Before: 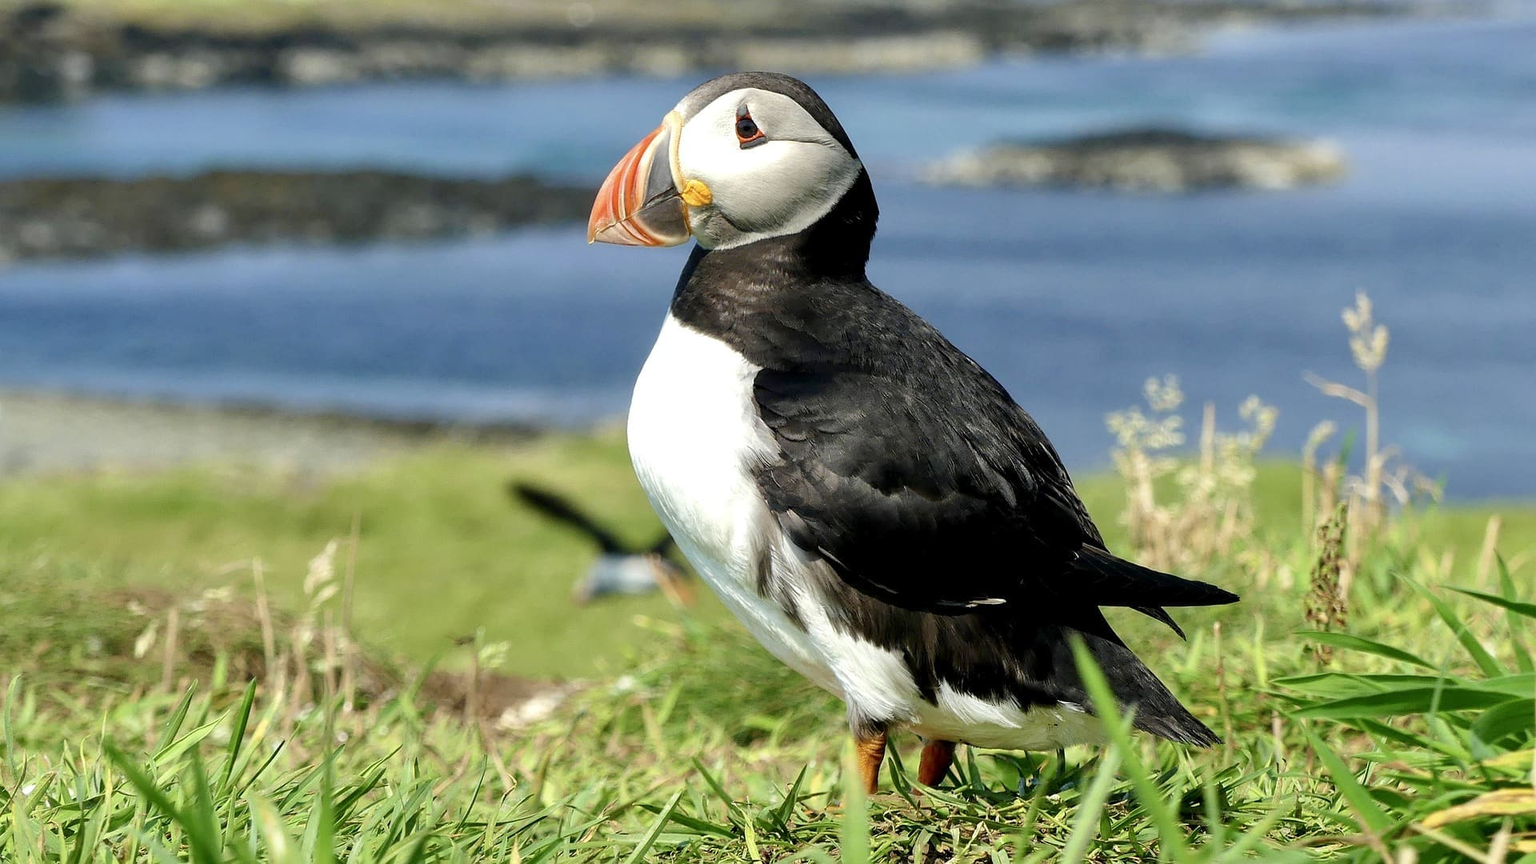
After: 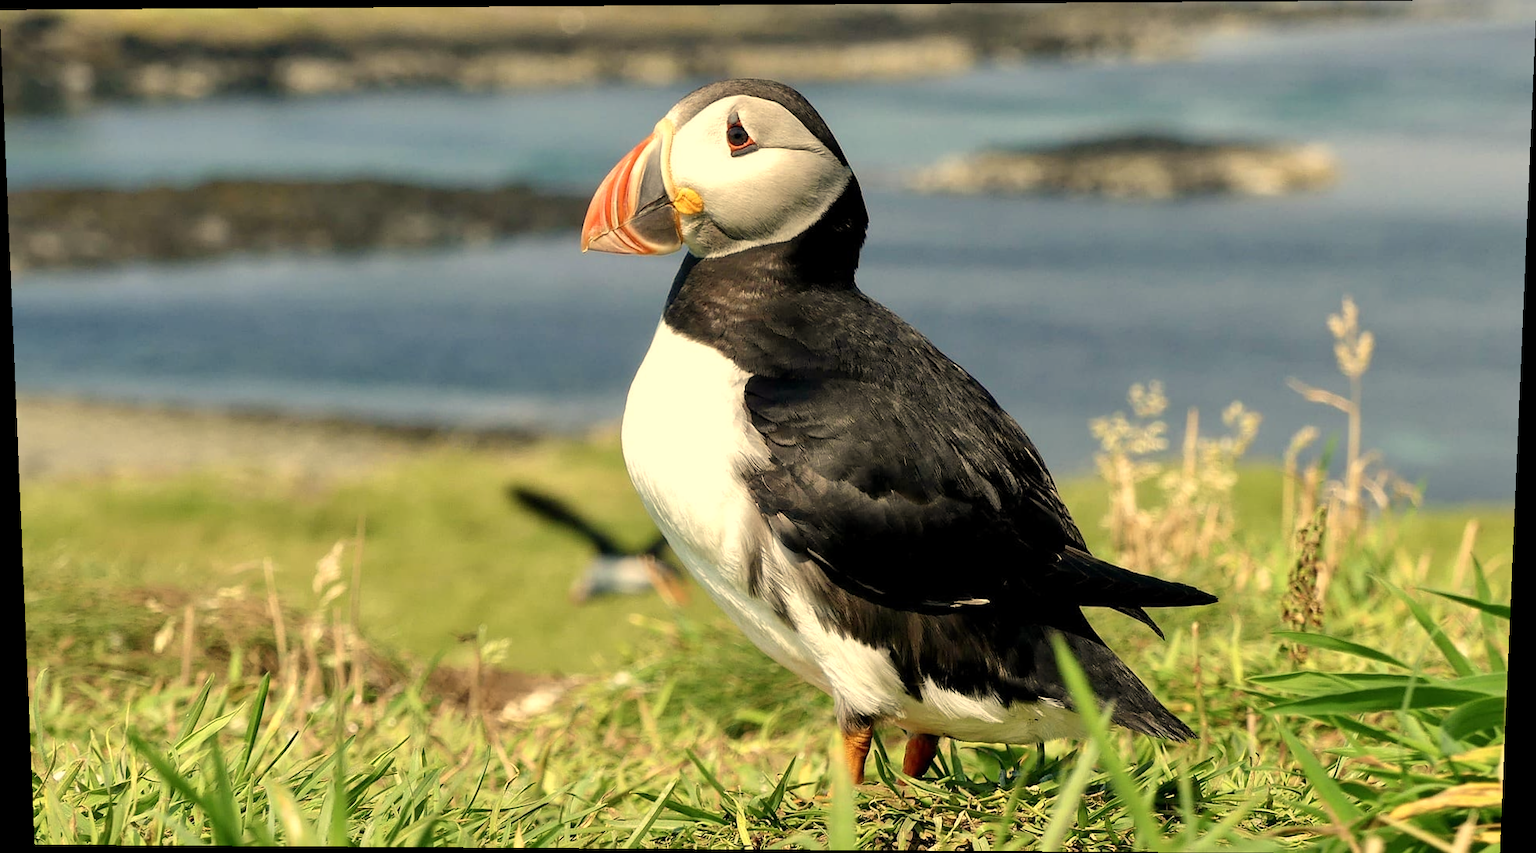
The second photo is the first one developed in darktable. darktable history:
white balance: red 1.123, blue 0.83
rotate and perspective: lens shift (vertical) 0.048, lens shift (horizontal) -0.024, automatic cropping off
